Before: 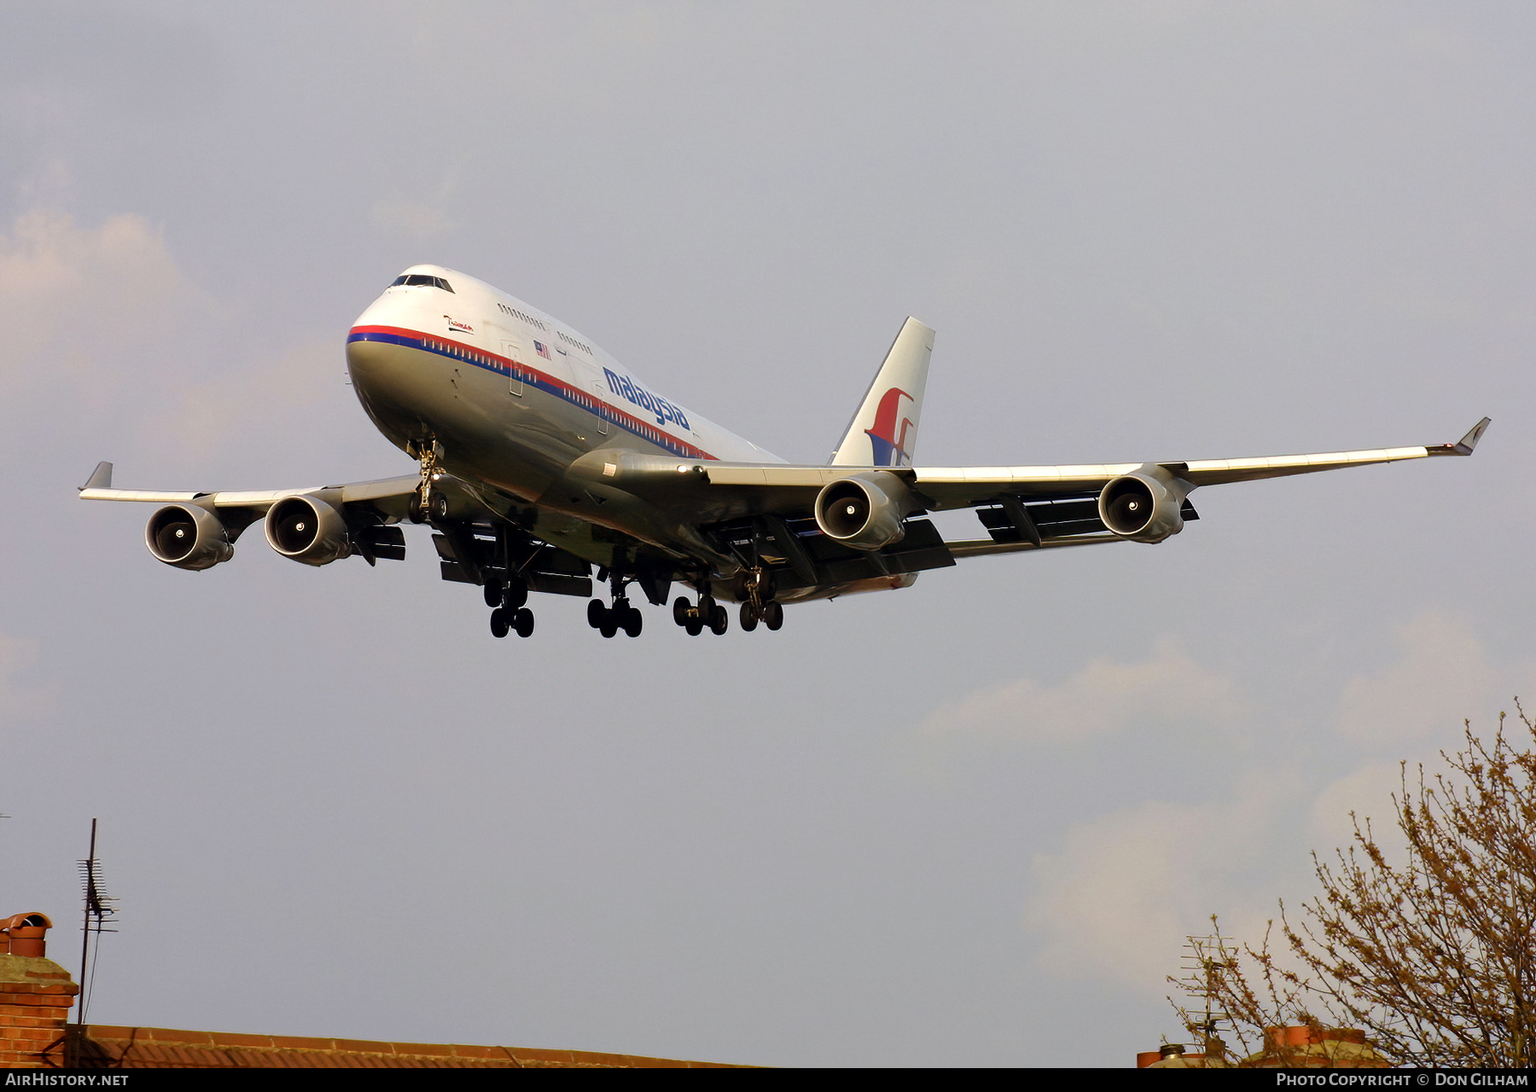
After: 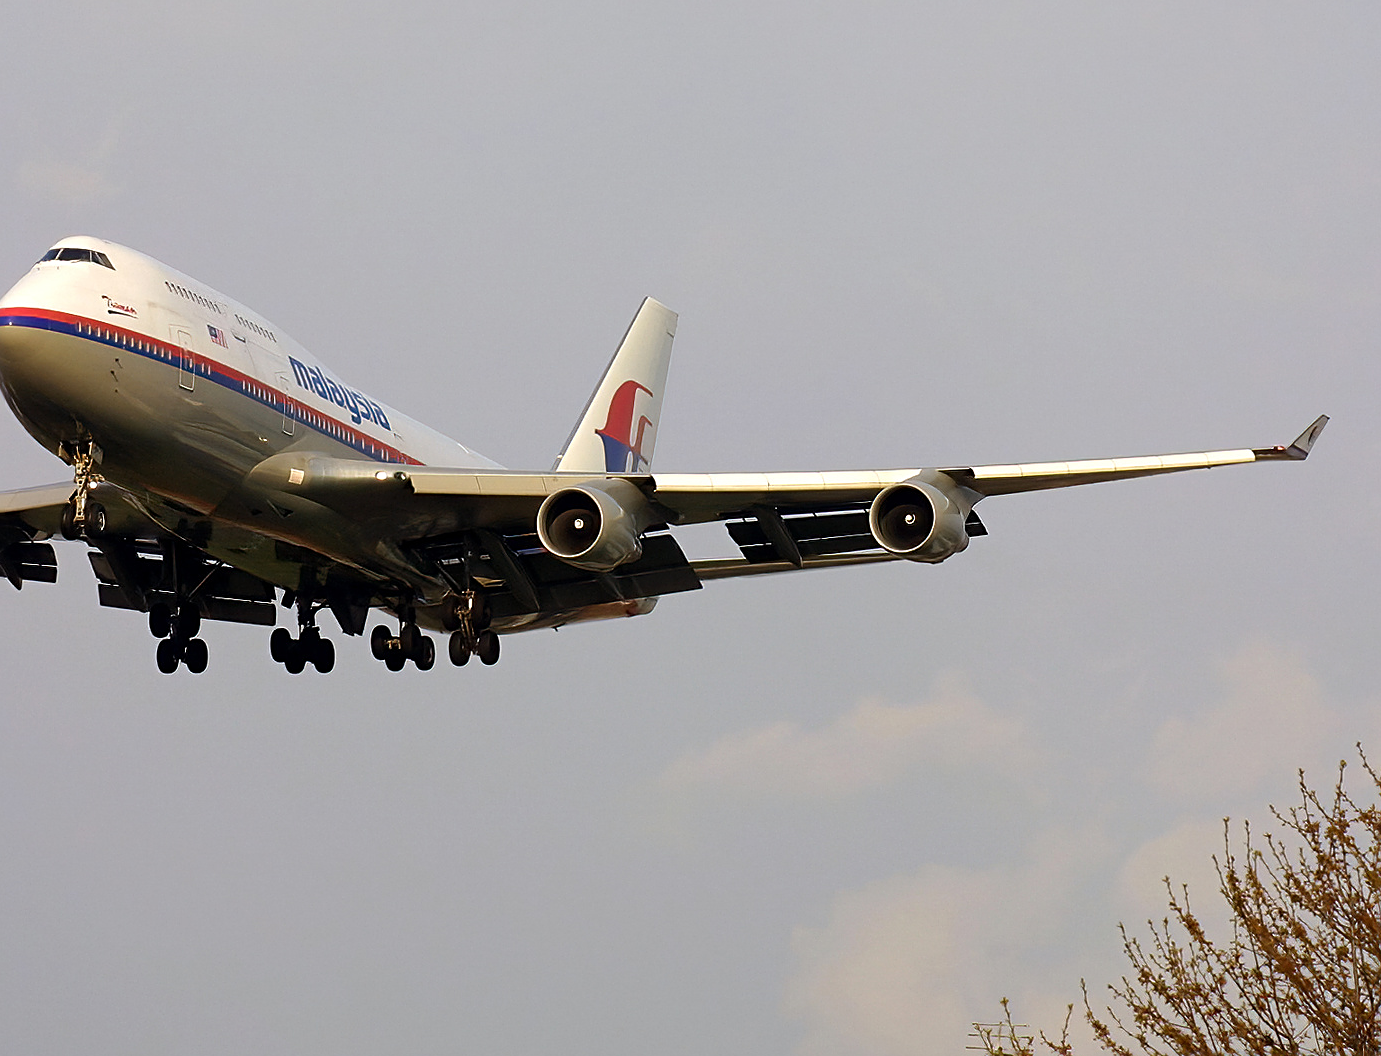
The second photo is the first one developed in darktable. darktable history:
crop: left 23.274%, top 5.843%, bottom 11.611%
sharpen: on, module defaults
